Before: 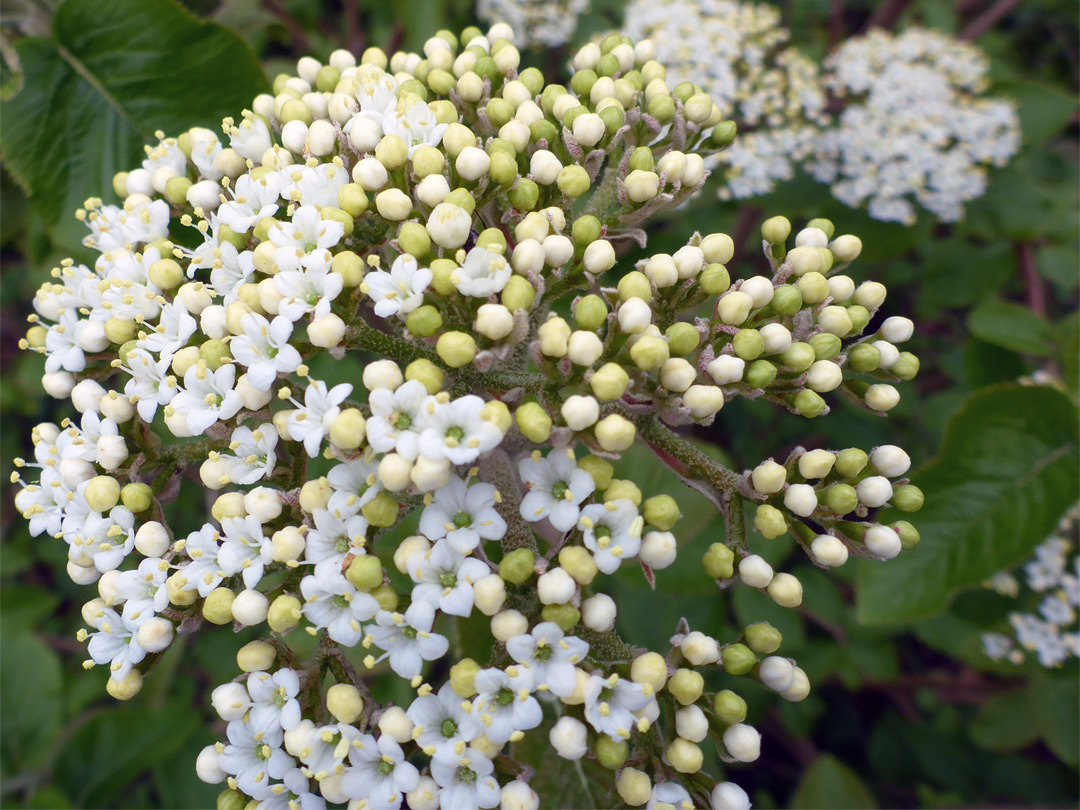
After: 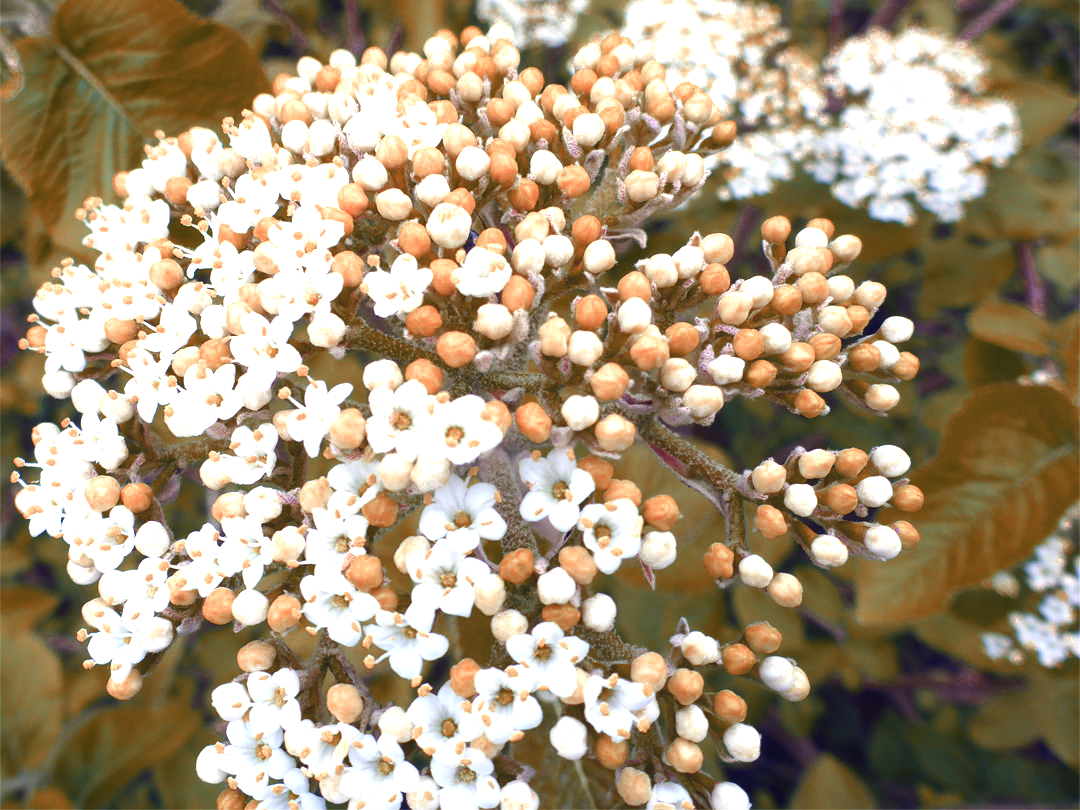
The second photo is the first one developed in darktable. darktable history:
color zones: curves: ch0 [(0.006, 0.385) (0.143, 0.563) (0.243, 0.321) (0.352, 0.464) (0.516, 0.456) (0.625, 0.5) (0.75, 0.5) (0.875, 0.5)]; ch1 [(0, 0.5) (0.134, 0.504) (0.246, 0.463) (0.421, 0.515) (0.5, 0.56) (0.625, 0.5) (0.75, 0.5) (0.875, 0.5)]; ch2 [(0, 0.5) (0.131, 0.426) (0.307, 0.289) (0.38, 0.188) (0.513, 0.216) (0.625, 0.548) (0.75, 0.468) (0.838, 0.396) (0.971, 0.311)]
exposure: black level correction -0.002, exposure 1.109 EV, compensate highlight preservation false
